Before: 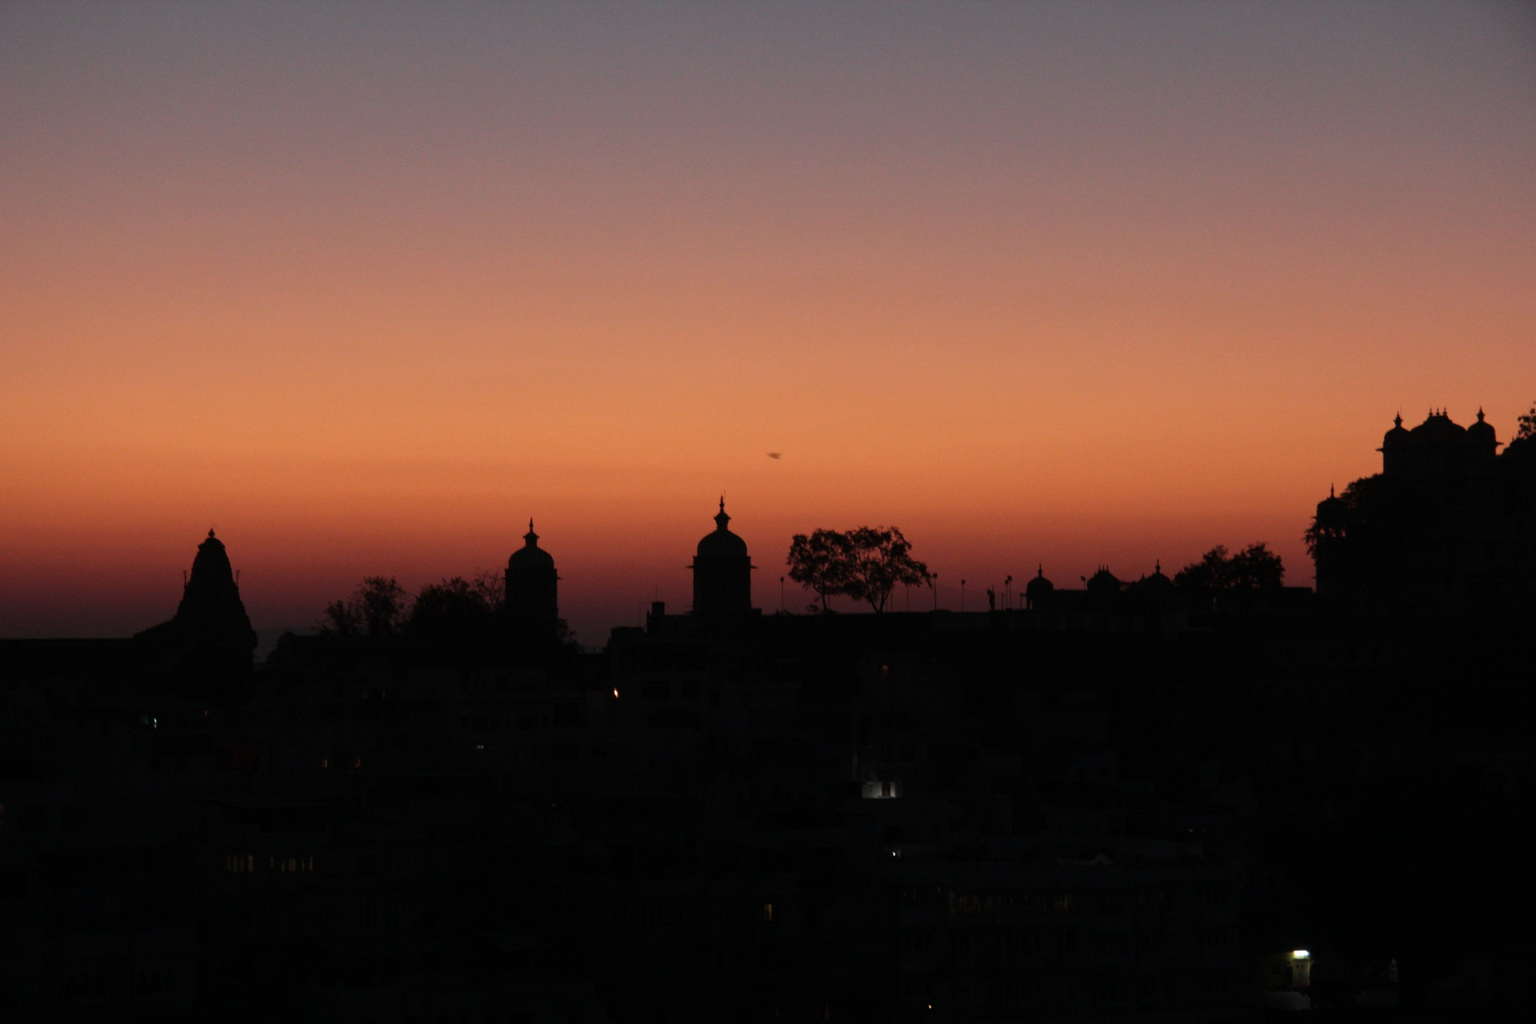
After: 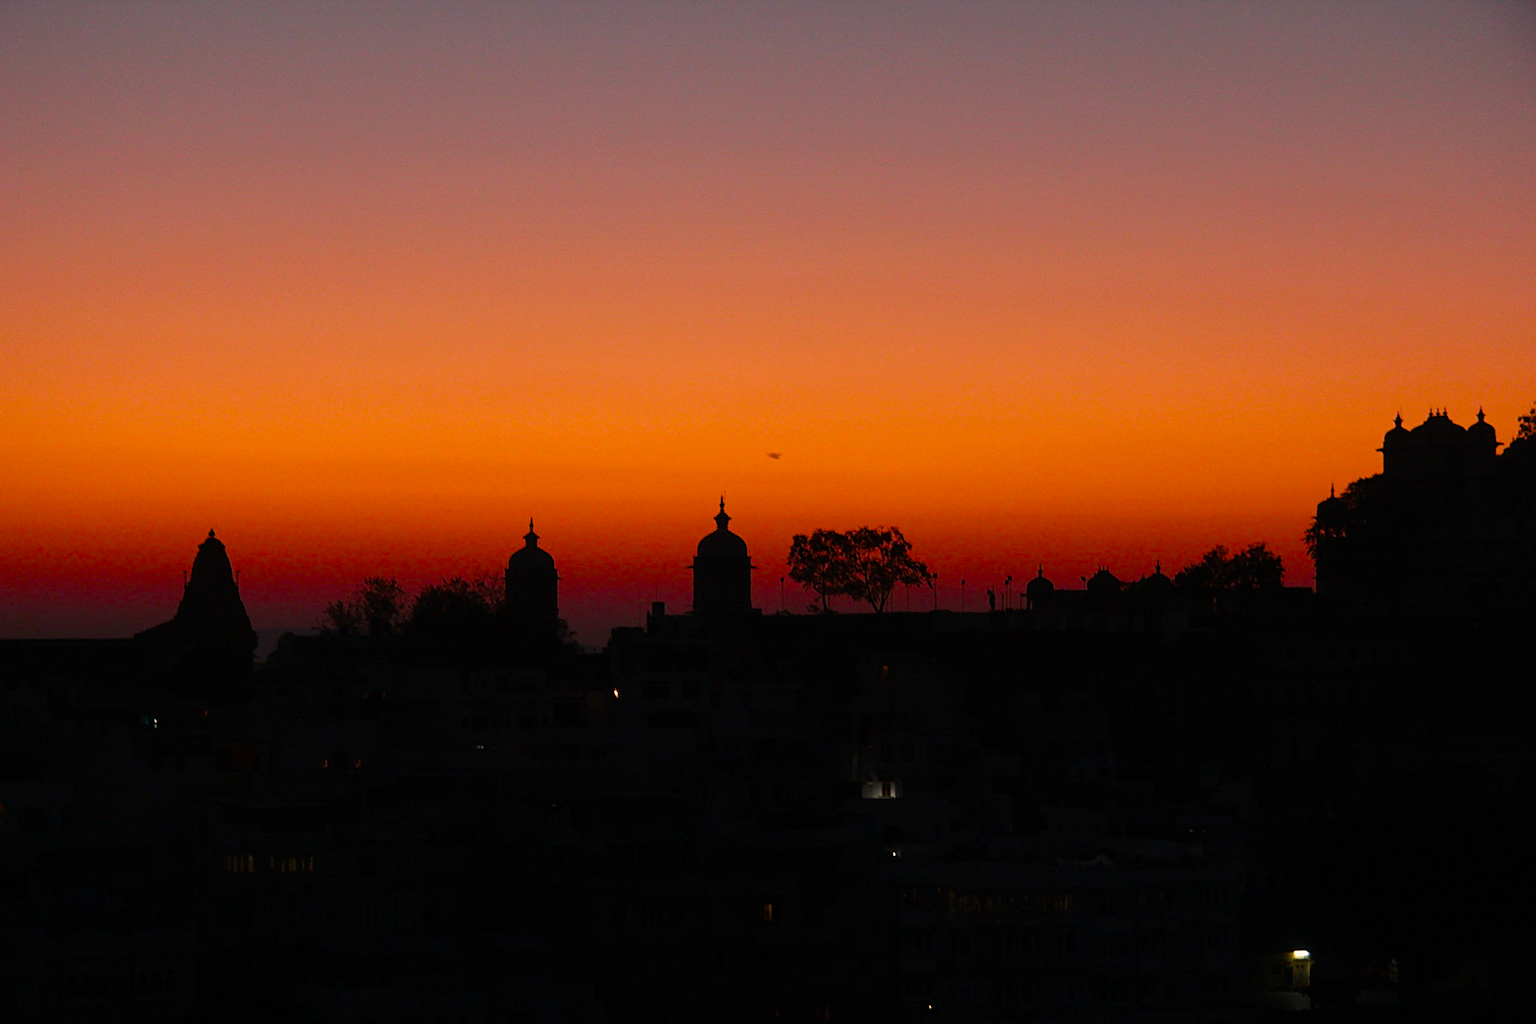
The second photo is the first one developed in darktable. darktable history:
sharpen: on, module defaults
color correction: highlights a* 12.08, highlights b* 11.57
color balance rgb: linear chroma grading › global chroma 15.133%, perceptual saturation grading › global saturation 26.867%, perceptual saturation grading › highlights -28.08%, perceptual saturation grading › mid-tones 15.415%, perceptual saturation grading › shadows 34.04%
